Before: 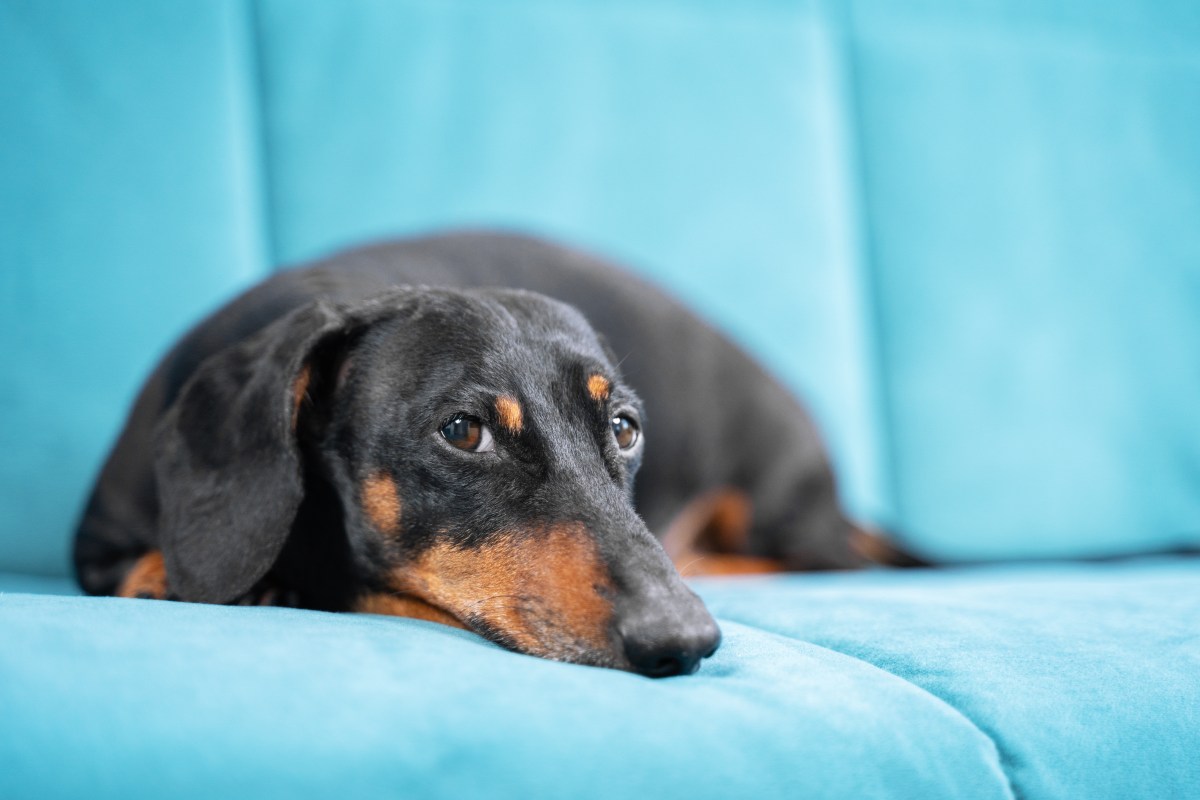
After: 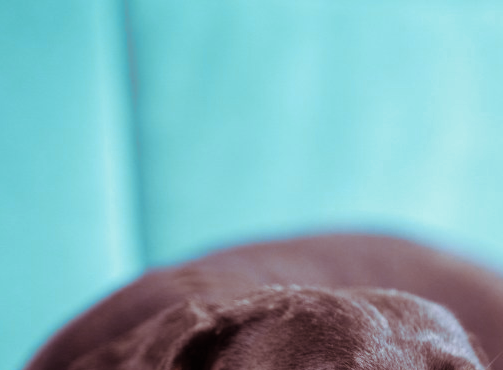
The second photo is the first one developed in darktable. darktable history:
color zones: curves: ch0 [(0.099, 0.624) (0.257, 0.596) (0.384, 0.376) (0.529, 0.492) (0.697, 0.564) (0.768, 0.532) (0.908, 0.644)]; ch1 [(0.112, 0.564) (0.254, 0.612) (0.432, 0.676) (0.592, 0.456) (0.743, 0.684) (0.888, 0.536)]; ch2 [(0.25, 0.5) (0.469, 0.36) (0.75, 0.5)]
crop and rotate: left 10.817%, top 0.062%, right 47.194%, bottom 53.626%
split-toning: on, module defaults
